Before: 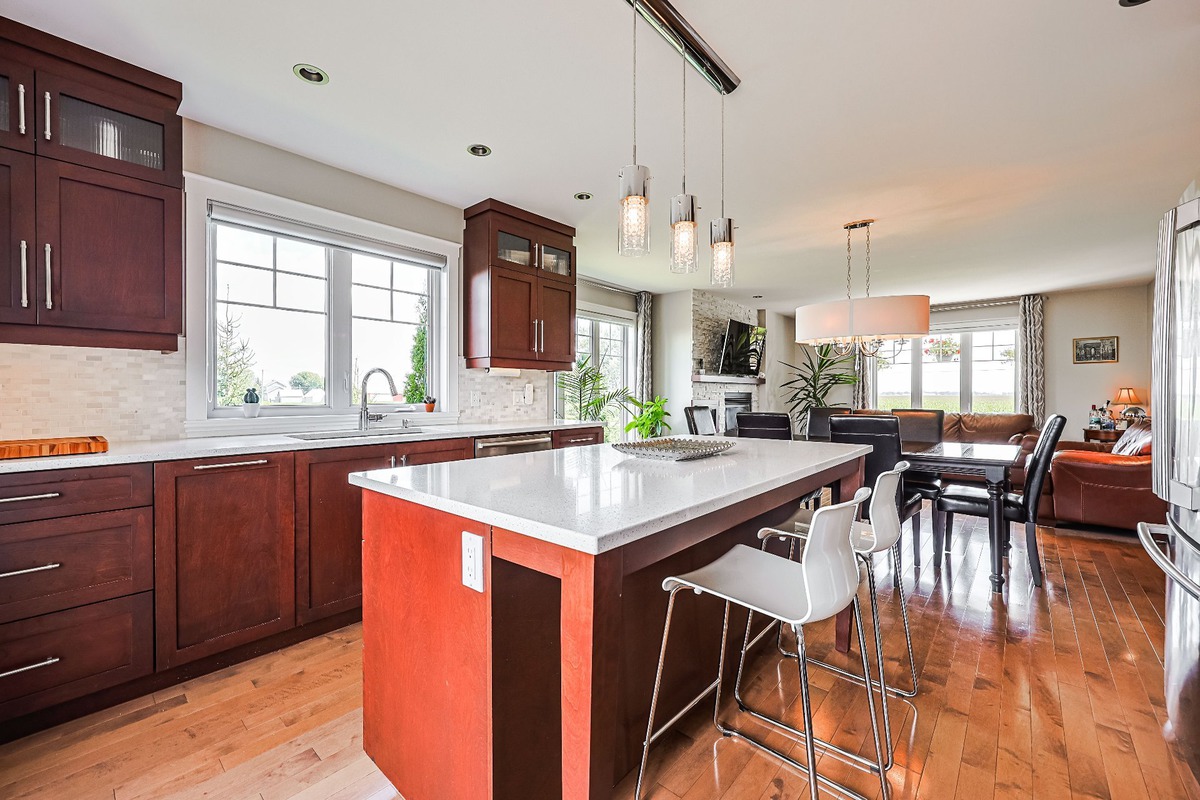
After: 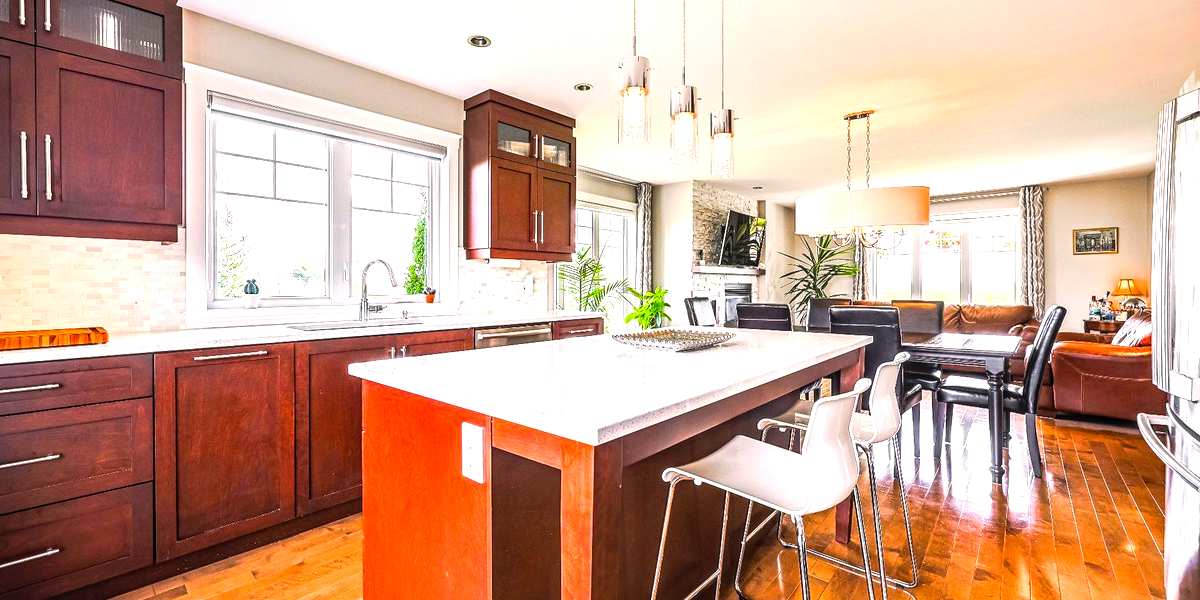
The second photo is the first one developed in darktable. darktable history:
local contrast: on, module defaults
color balance rgb: highlights gain › chroma 0.987%, highlights gain › hue 28.12°, perceptual saturation grading › global saturation 39.921%
crop: top 13.634%, bottom 11.259%
tone equalizer: -8 EV -0.451 EV, -7 EV -0.396 EV, -6 EV -0.362 EV, -5 EV -0.185 EV, -3 EV 0.239 EV, -2 EV 0.306 EV, -1 EV 0.401 EV, +0 EV 0.418 EV
exposure: black level correction 0, exposure 0.499 EV, compensate exposure bias true, compensate highlight preservation false
